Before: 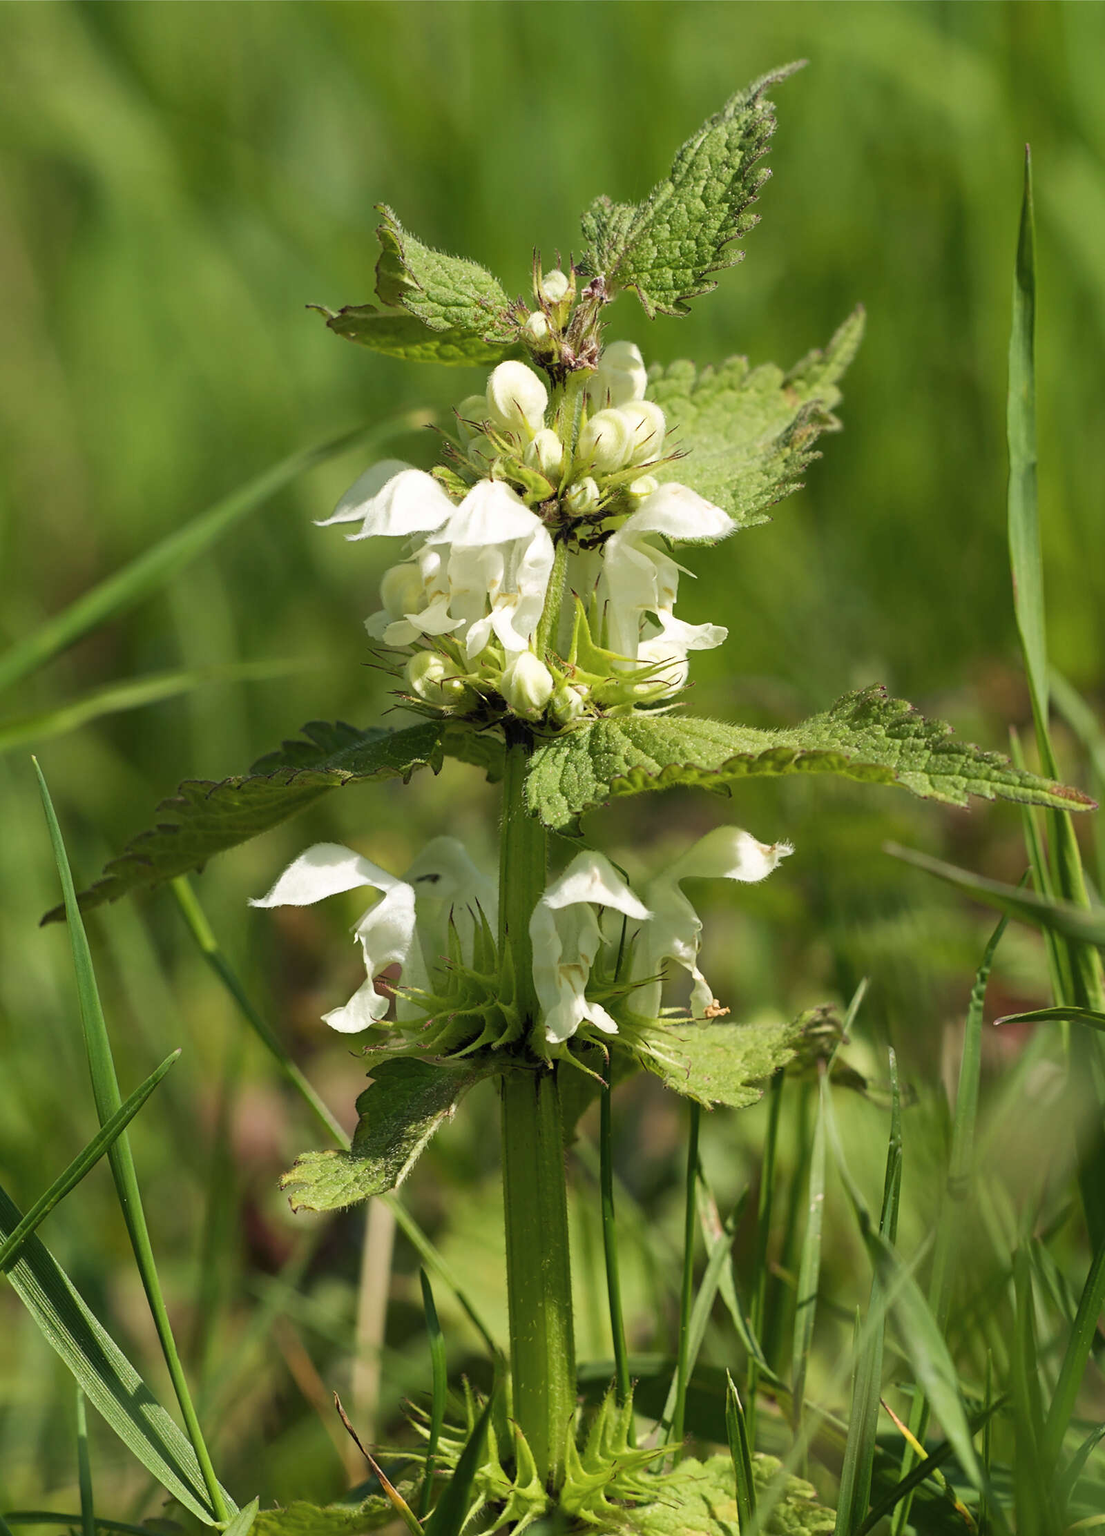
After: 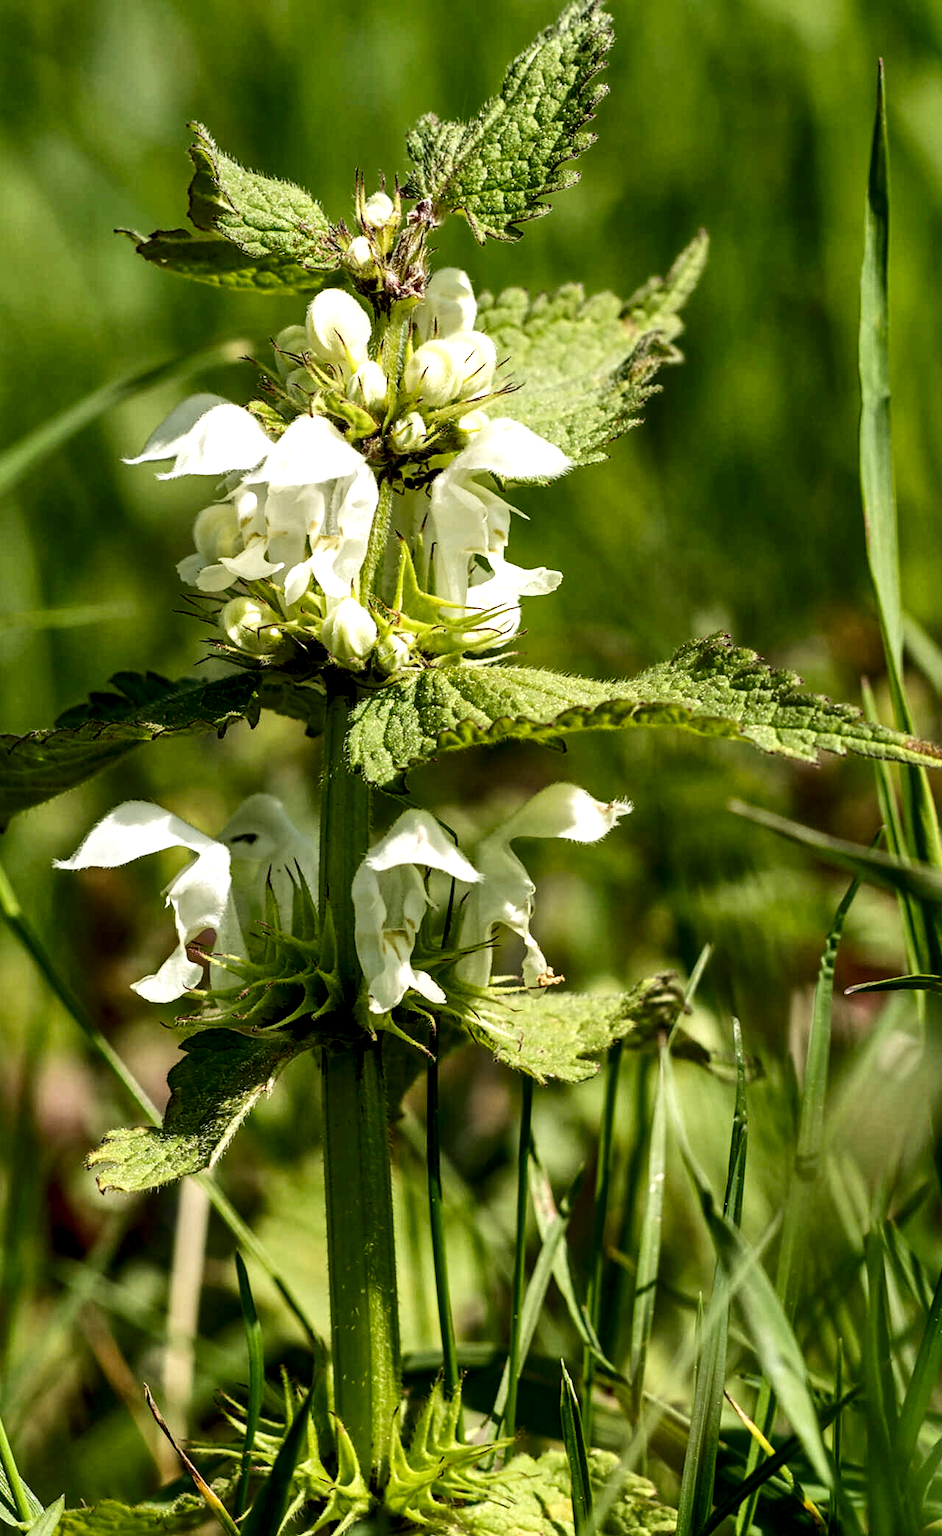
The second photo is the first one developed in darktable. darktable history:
crop and rotate: left 17.958%, top 5.838%, right 1.713%
local contrast: highlights 60%, shadows 62%, detail 160%
contrast brightness saturation: contrast 0.188, brightness -0.223, saturation 0.117
shadows and highlights: low approximation 0.01, soften with gaussian
